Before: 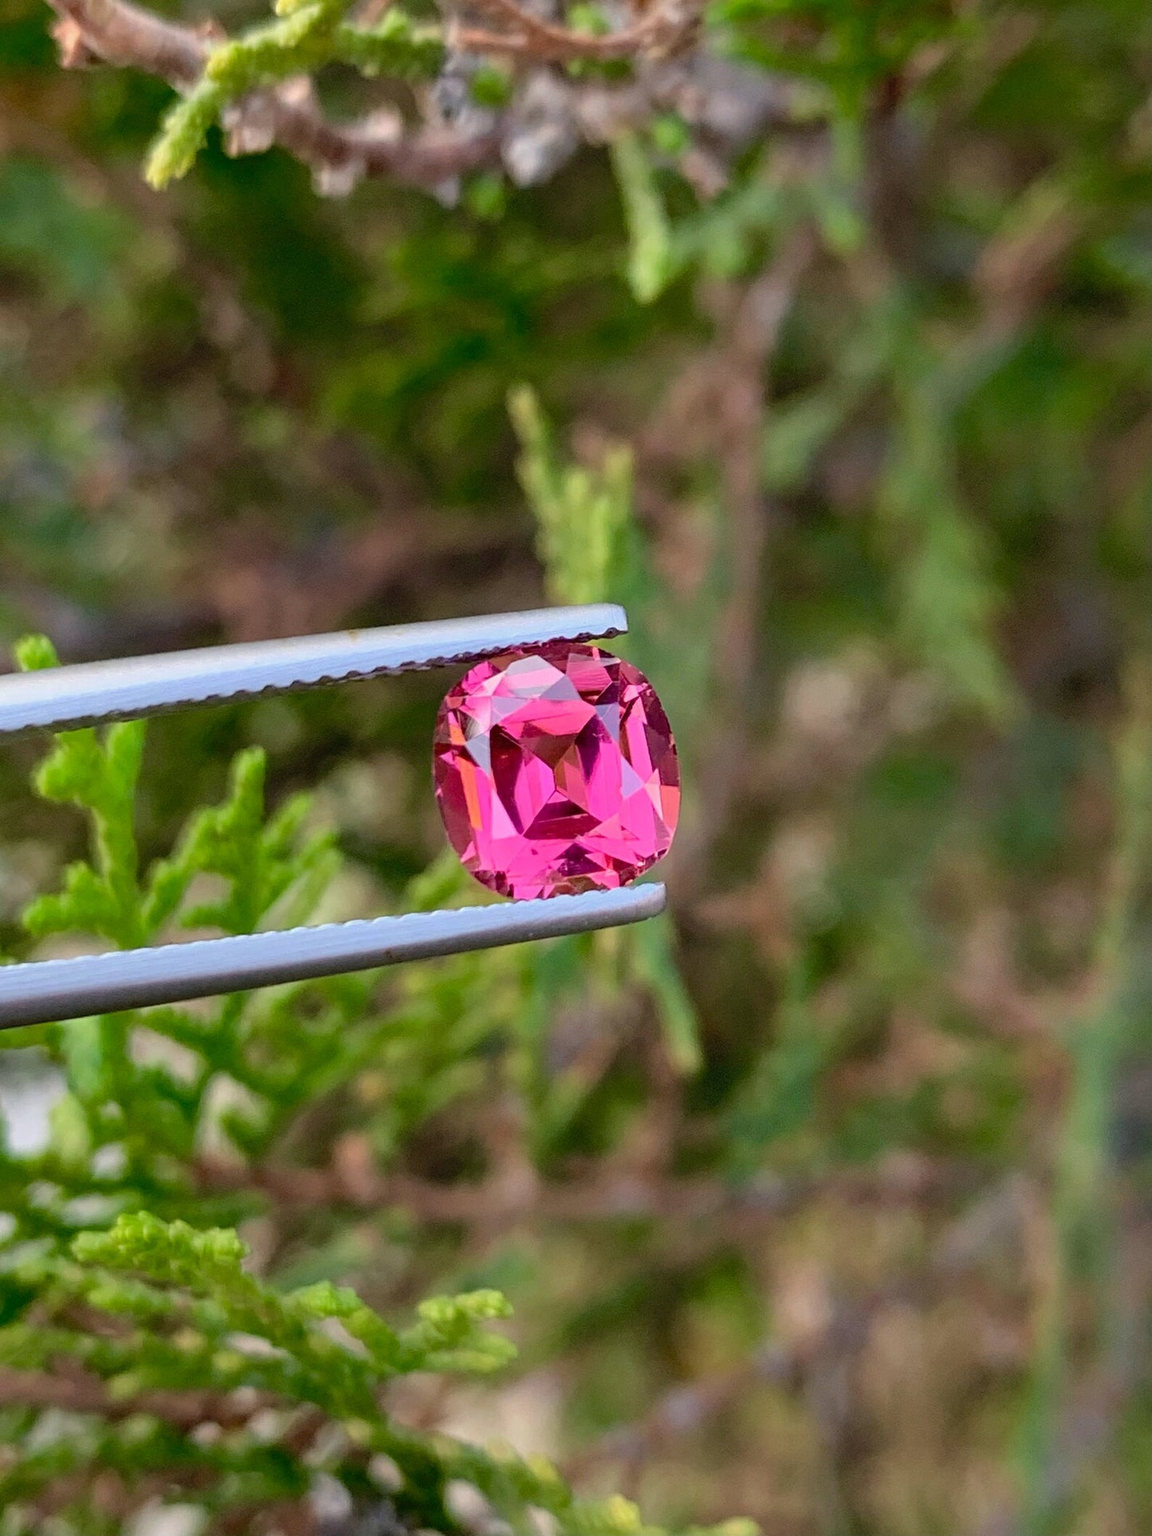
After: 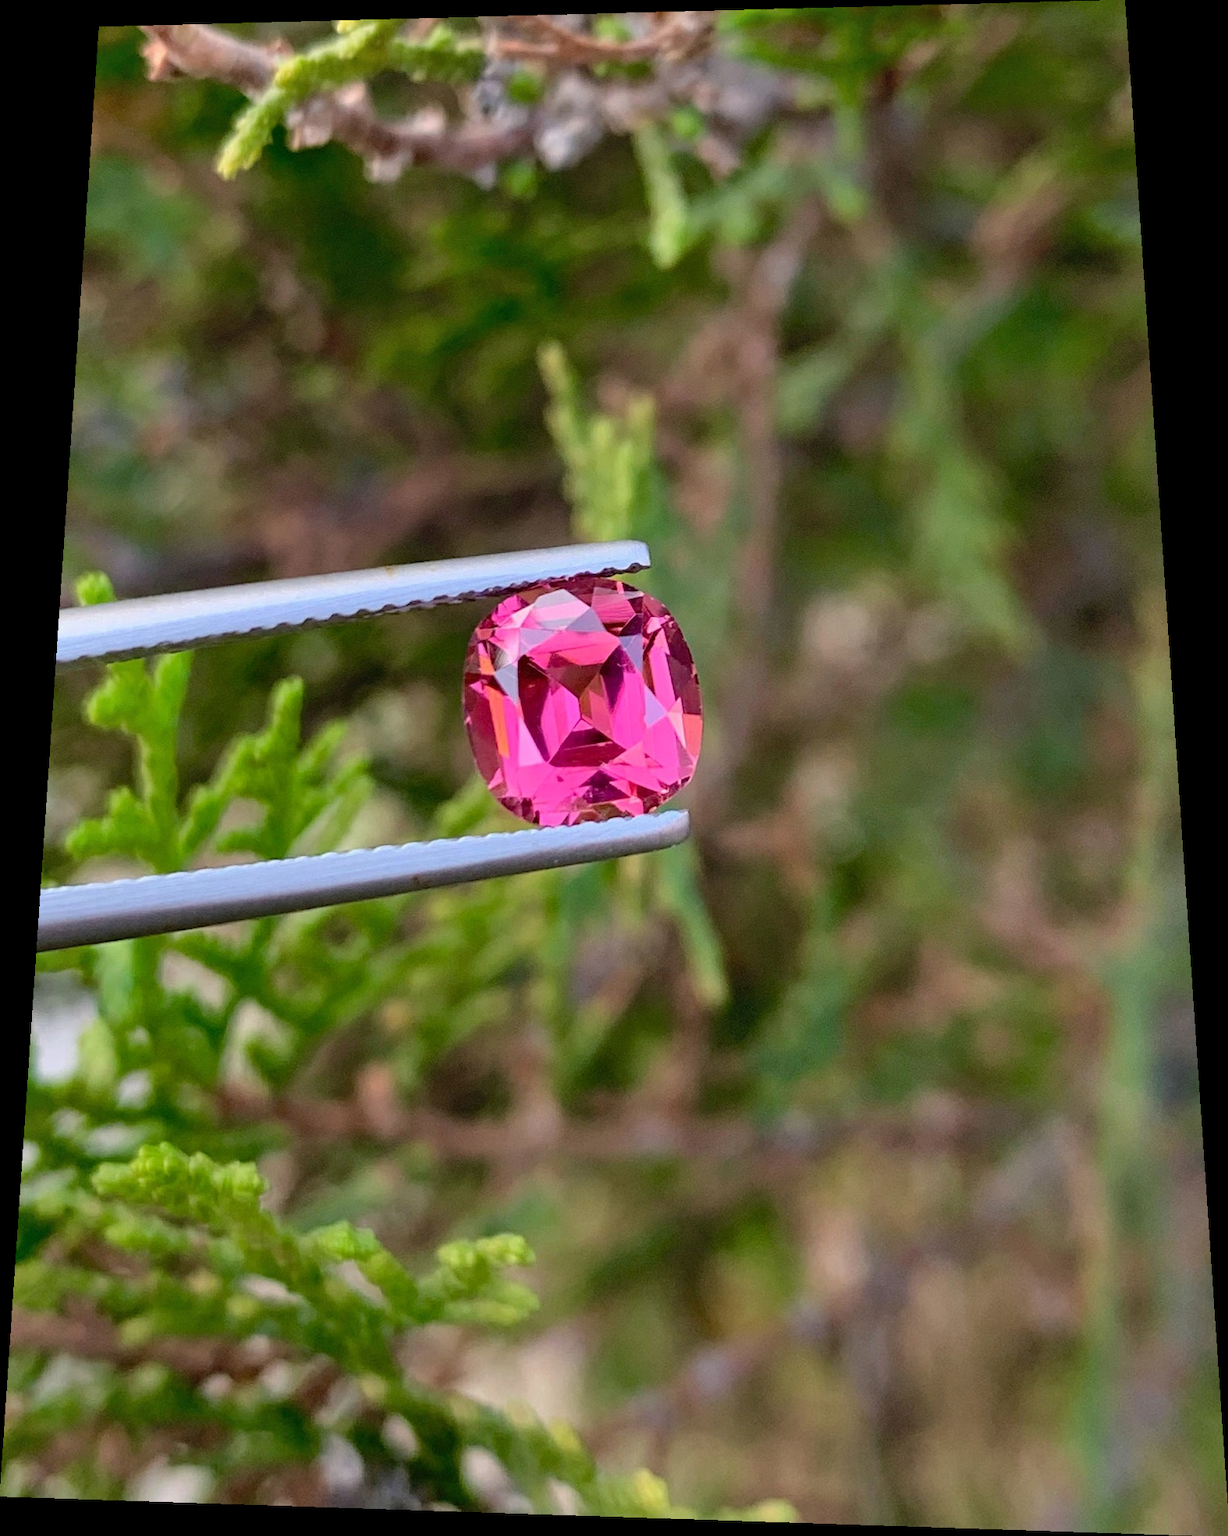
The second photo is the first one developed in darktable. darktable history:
shadows and highlights: shadows 24.5, highlights -78.15, soften with gaussian
white balance: red 1.004, blue 1.024
rotate and perspective: rotation 0.128°, lens shift (vertical) -0.181, lens shift (horizontal) -0.044, shear 0.001, automatic cropping off
